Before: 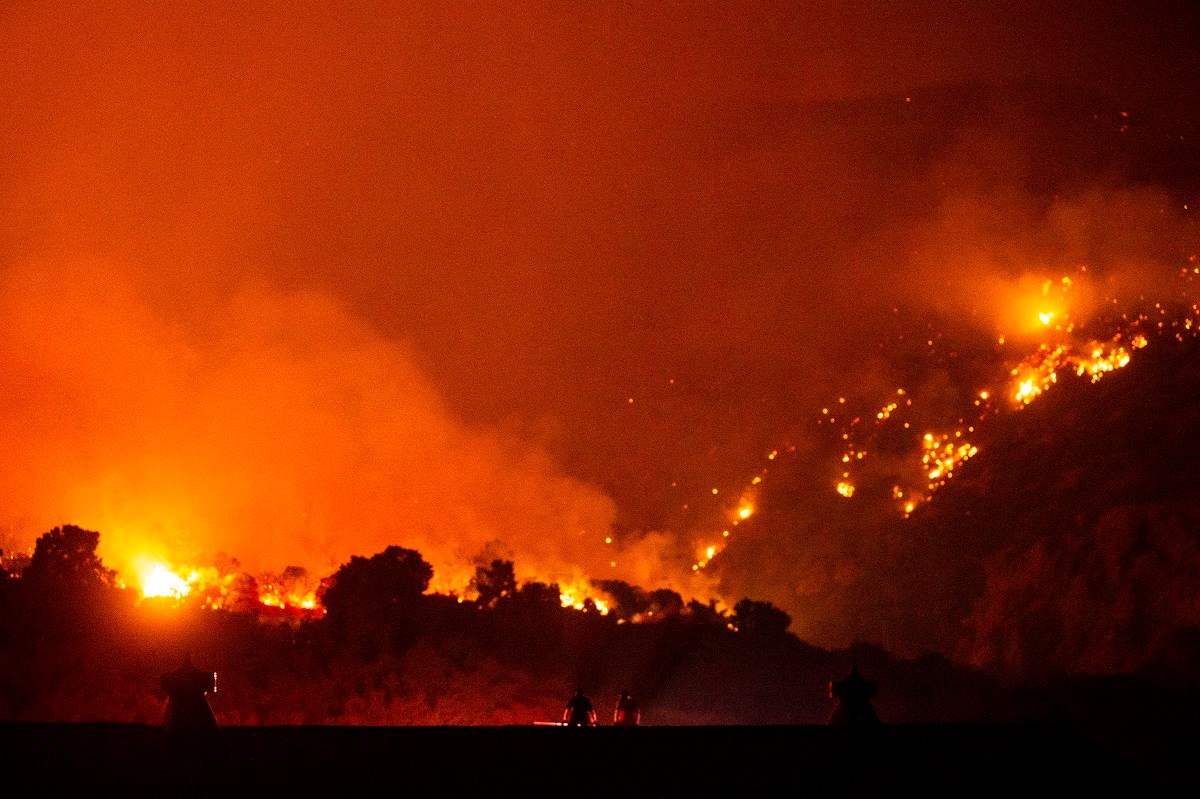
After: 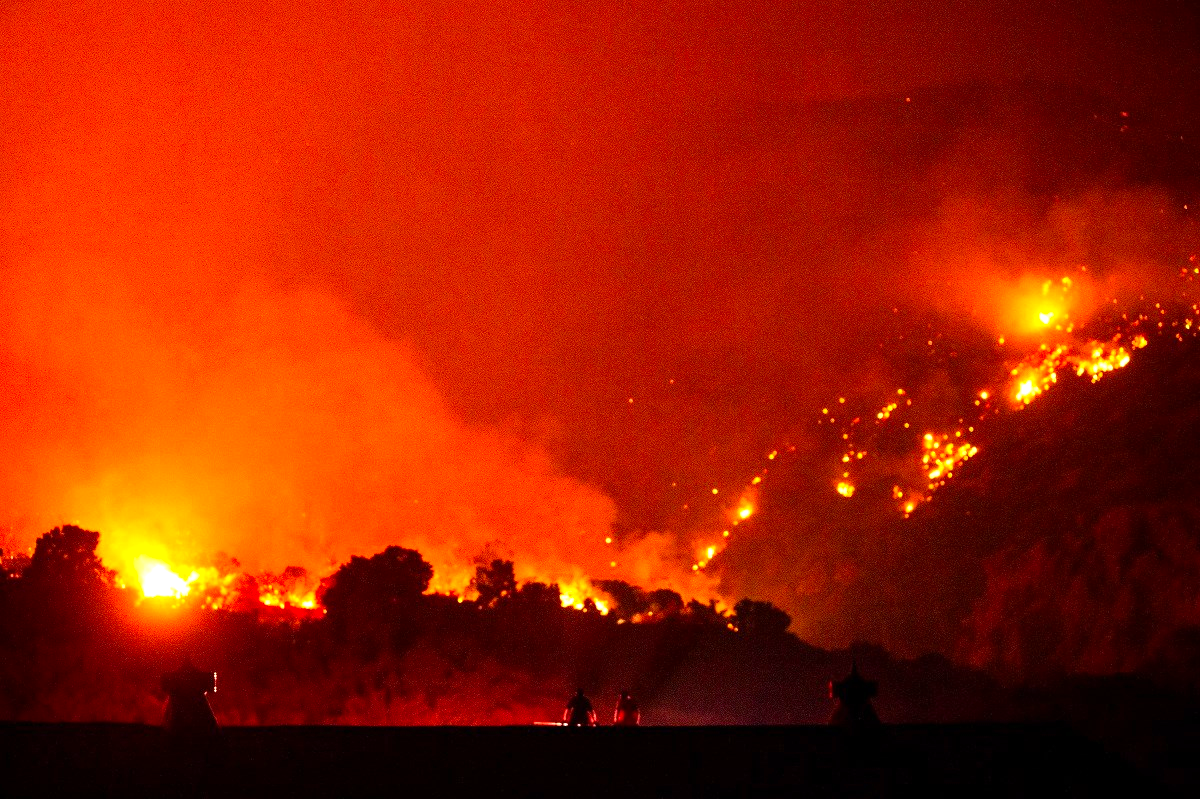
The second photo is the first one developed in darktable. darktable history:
exposure: exposure 0.574 EV, compensate highlight preservation false
contrast brightness saturation: contrast 0.04, saturation 0.16
